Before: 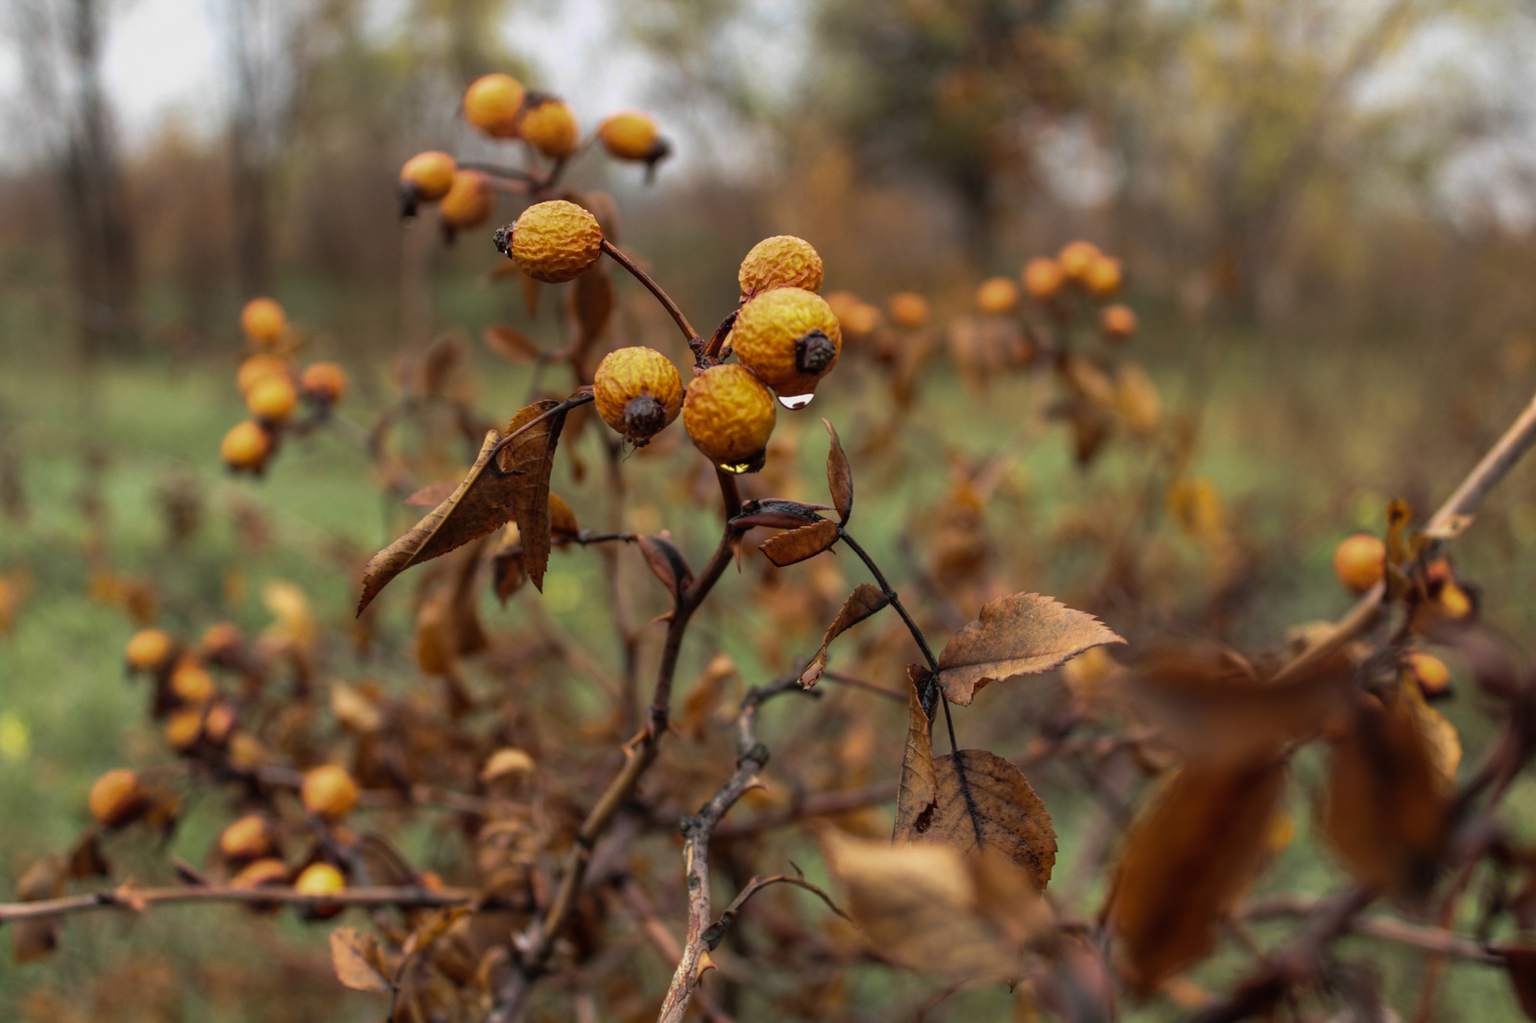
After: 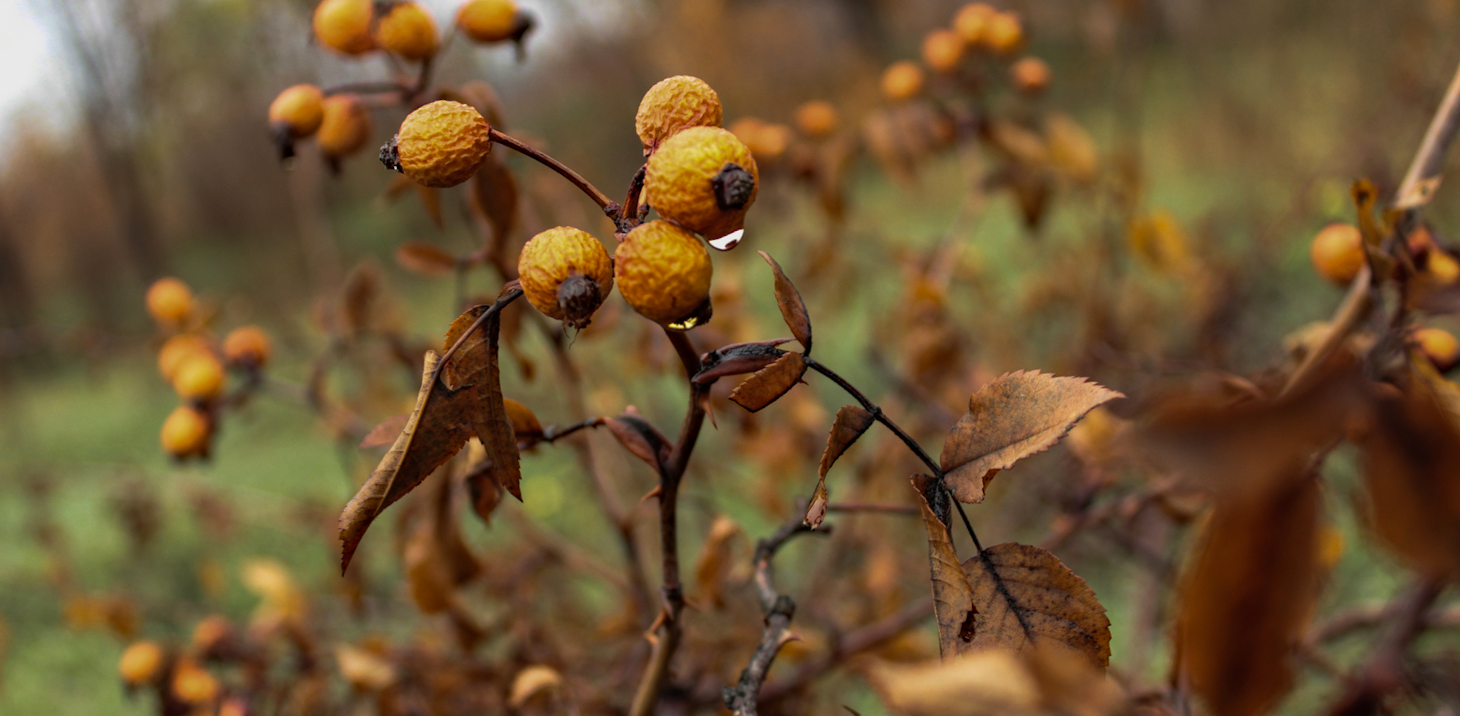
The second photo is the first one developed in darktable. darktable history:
rotate and perspective: rotation -14.8°, crop left 0.1, crop right 0.903, crop top 0.25, crop bottom 0.748
haze removal: compatibility mode true, adaptive false
